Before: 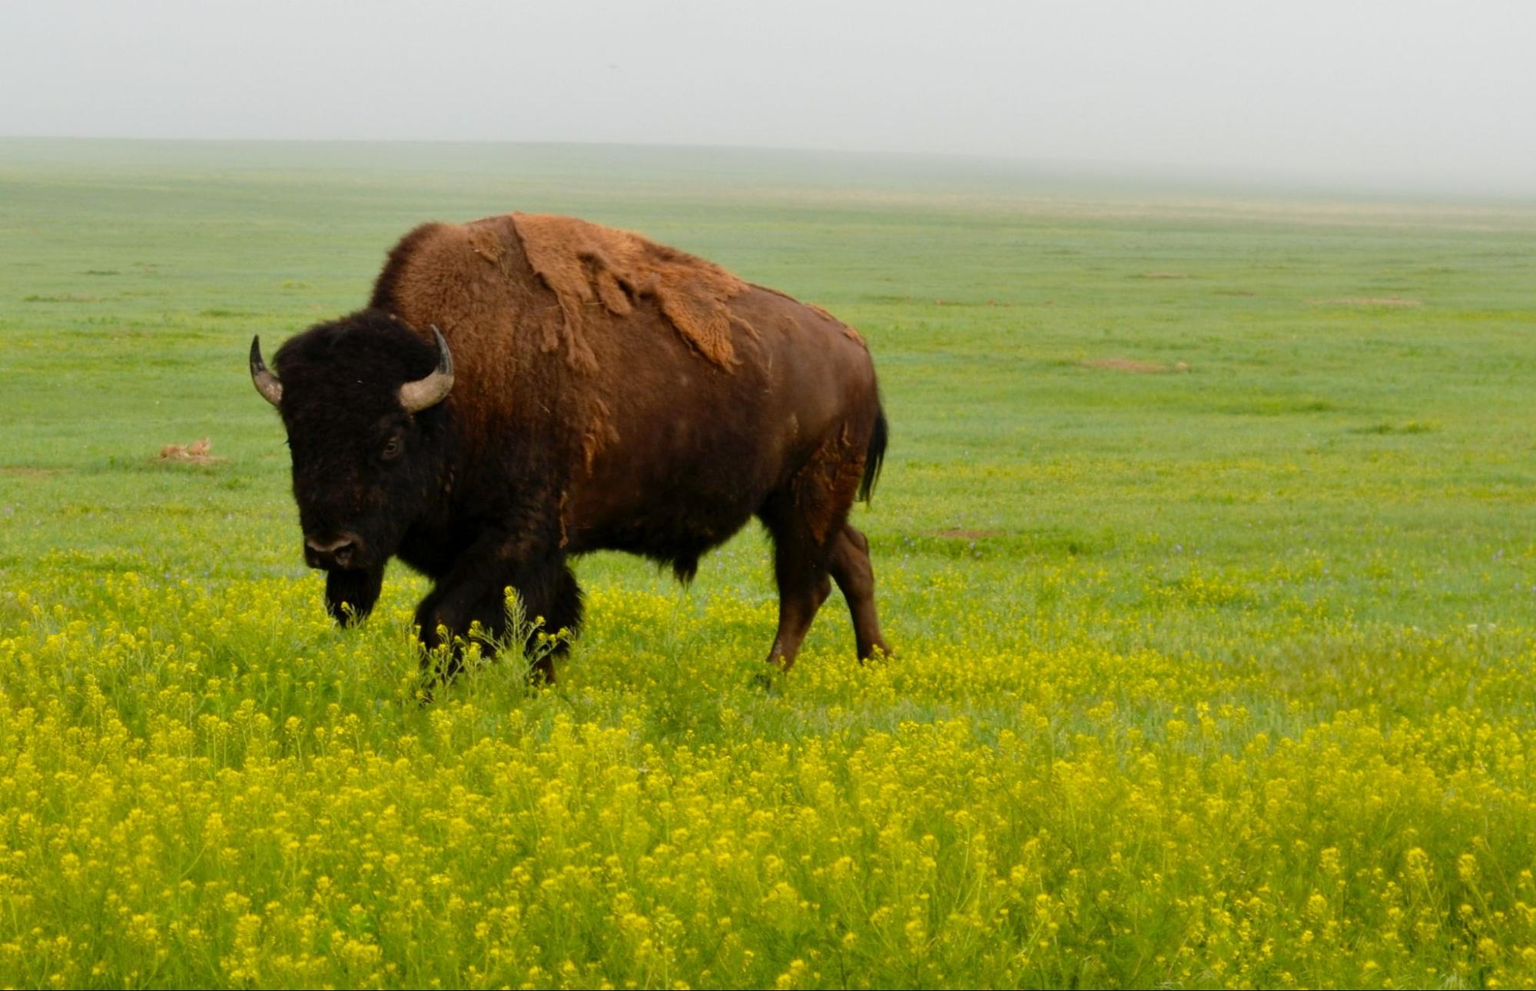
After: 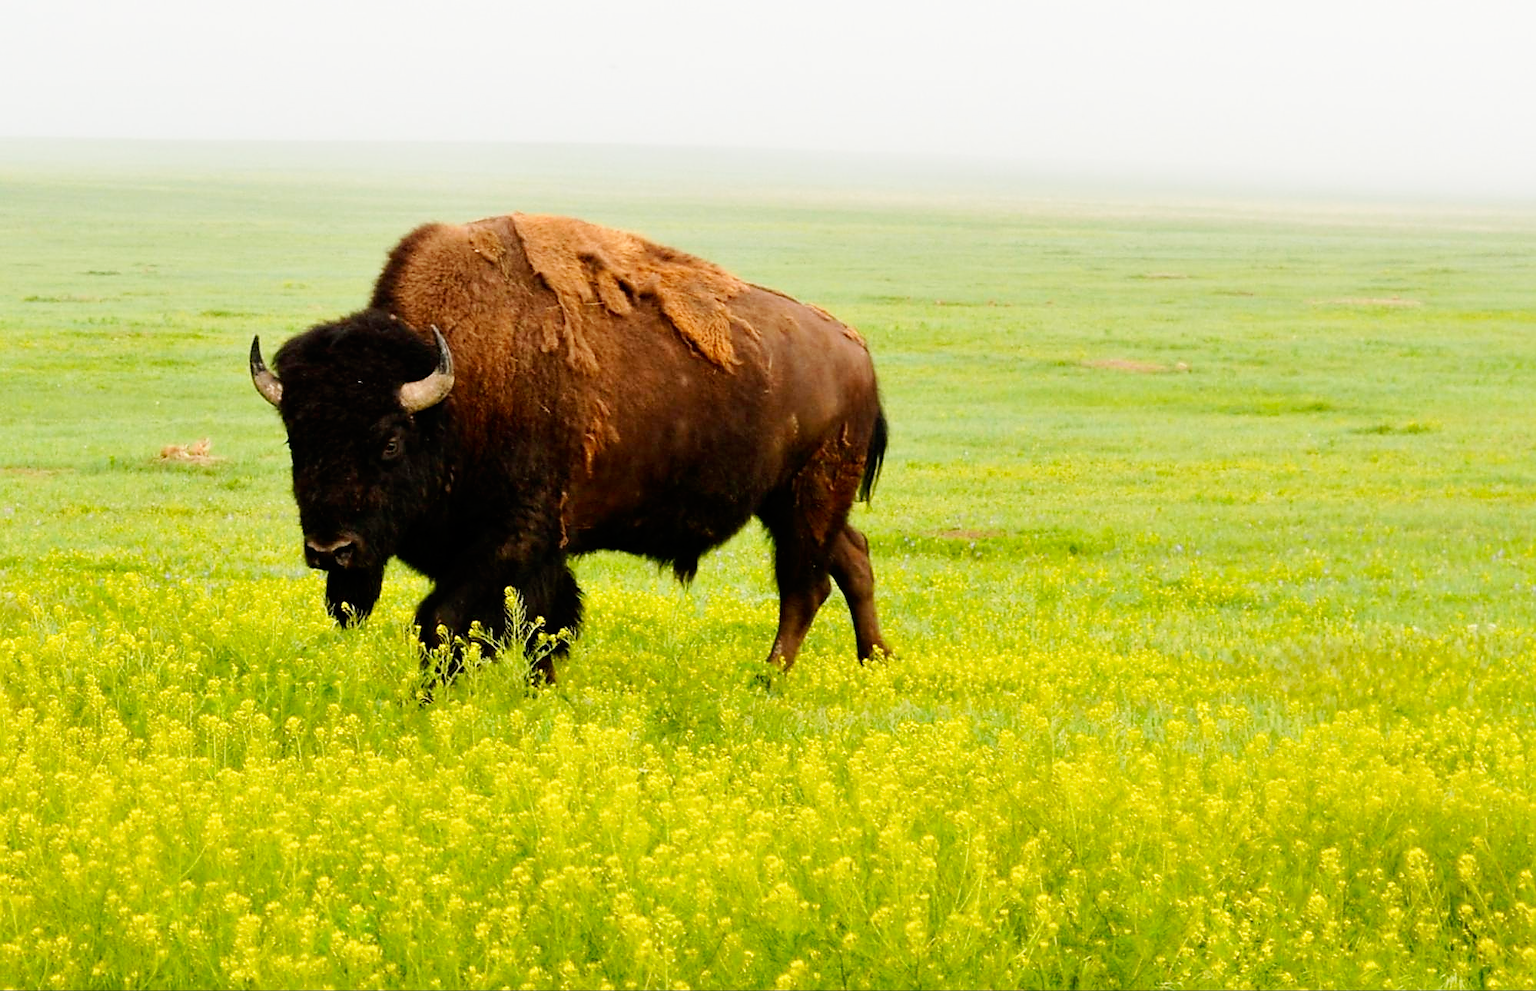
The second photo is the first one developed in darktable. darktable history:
base curve: curves: ch0 [(0, 0) (0.005, 0.002) (0.15, 0.3) (0.4, 0.7) (0.75, 0.95) (1, 1)], preserve colors none
white balance: red 1.009, blue 0.985
sharpen: radius 1.4, amount 1.25, threshold 0.7
